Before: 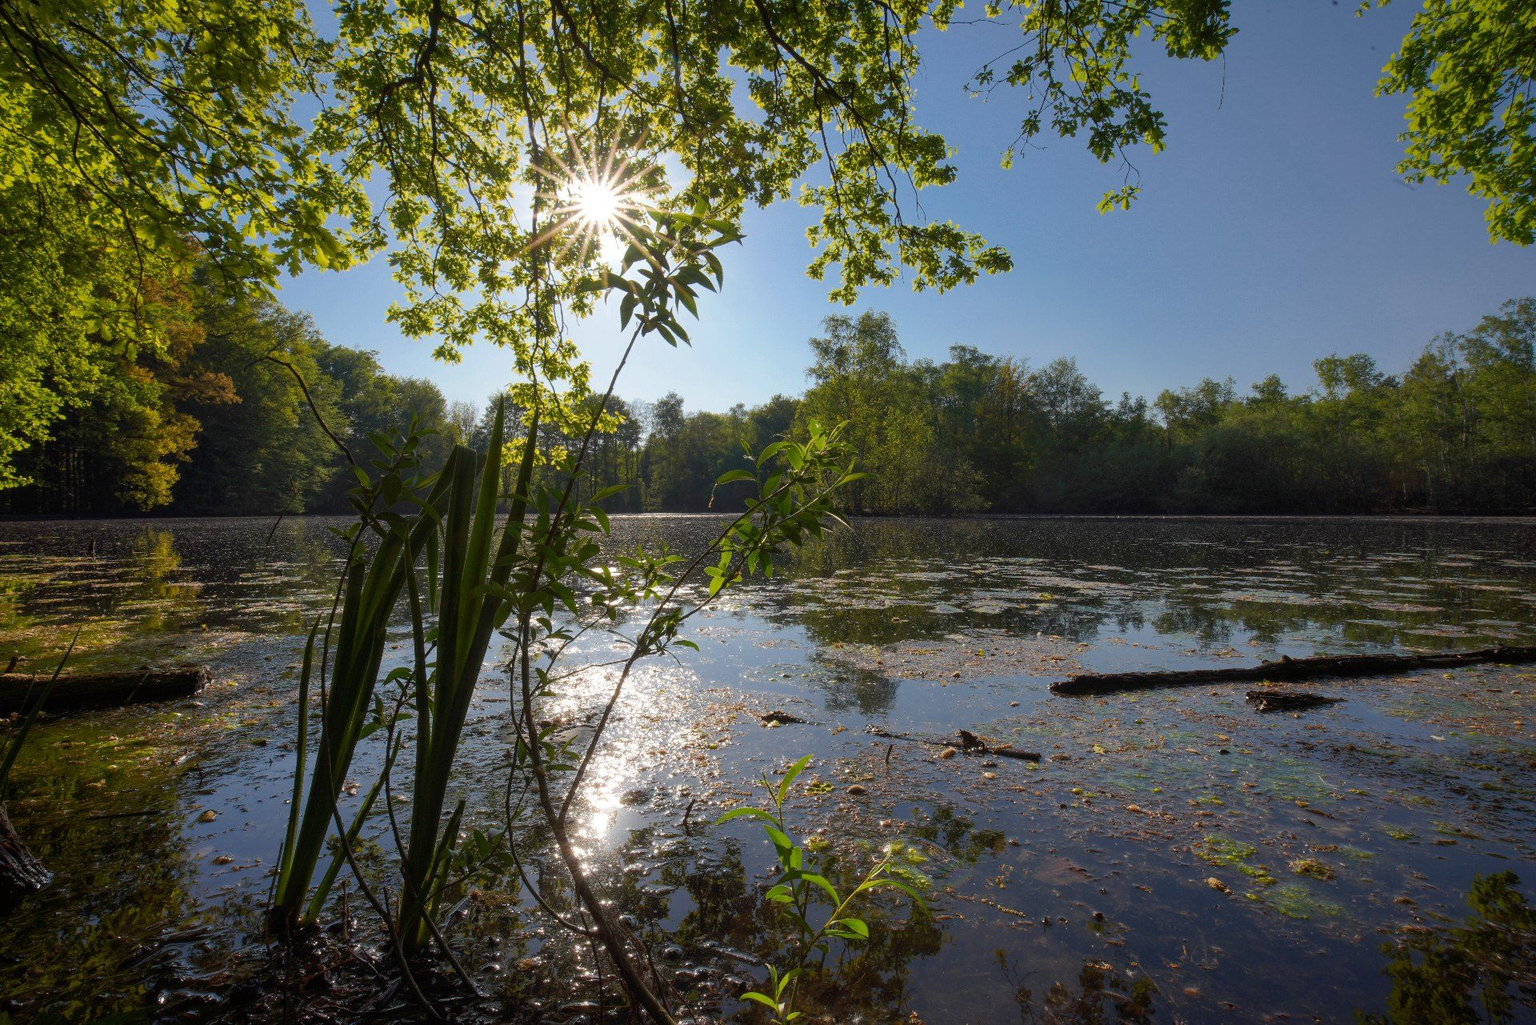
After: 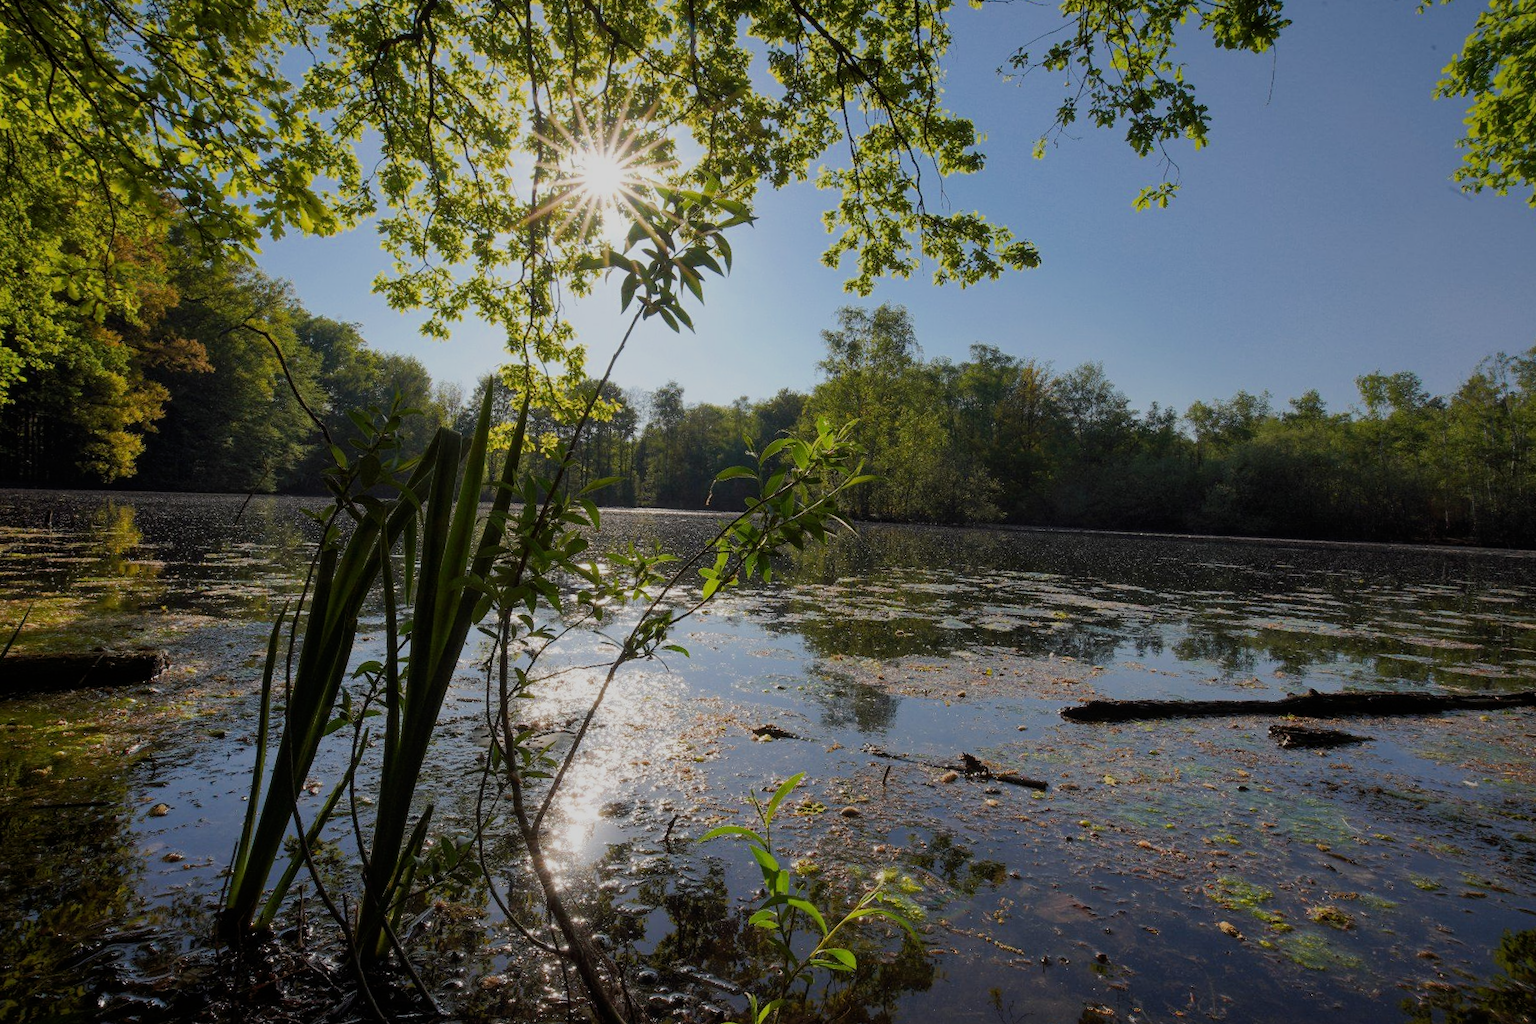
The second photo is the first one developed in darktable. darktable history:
crop and rotate: angle -2.48°
filmic rgb: black relative exposure -16 EV, white relative exposure 6.07 EV, hardness 5.21, iterations of high-quality reconstruction 0
